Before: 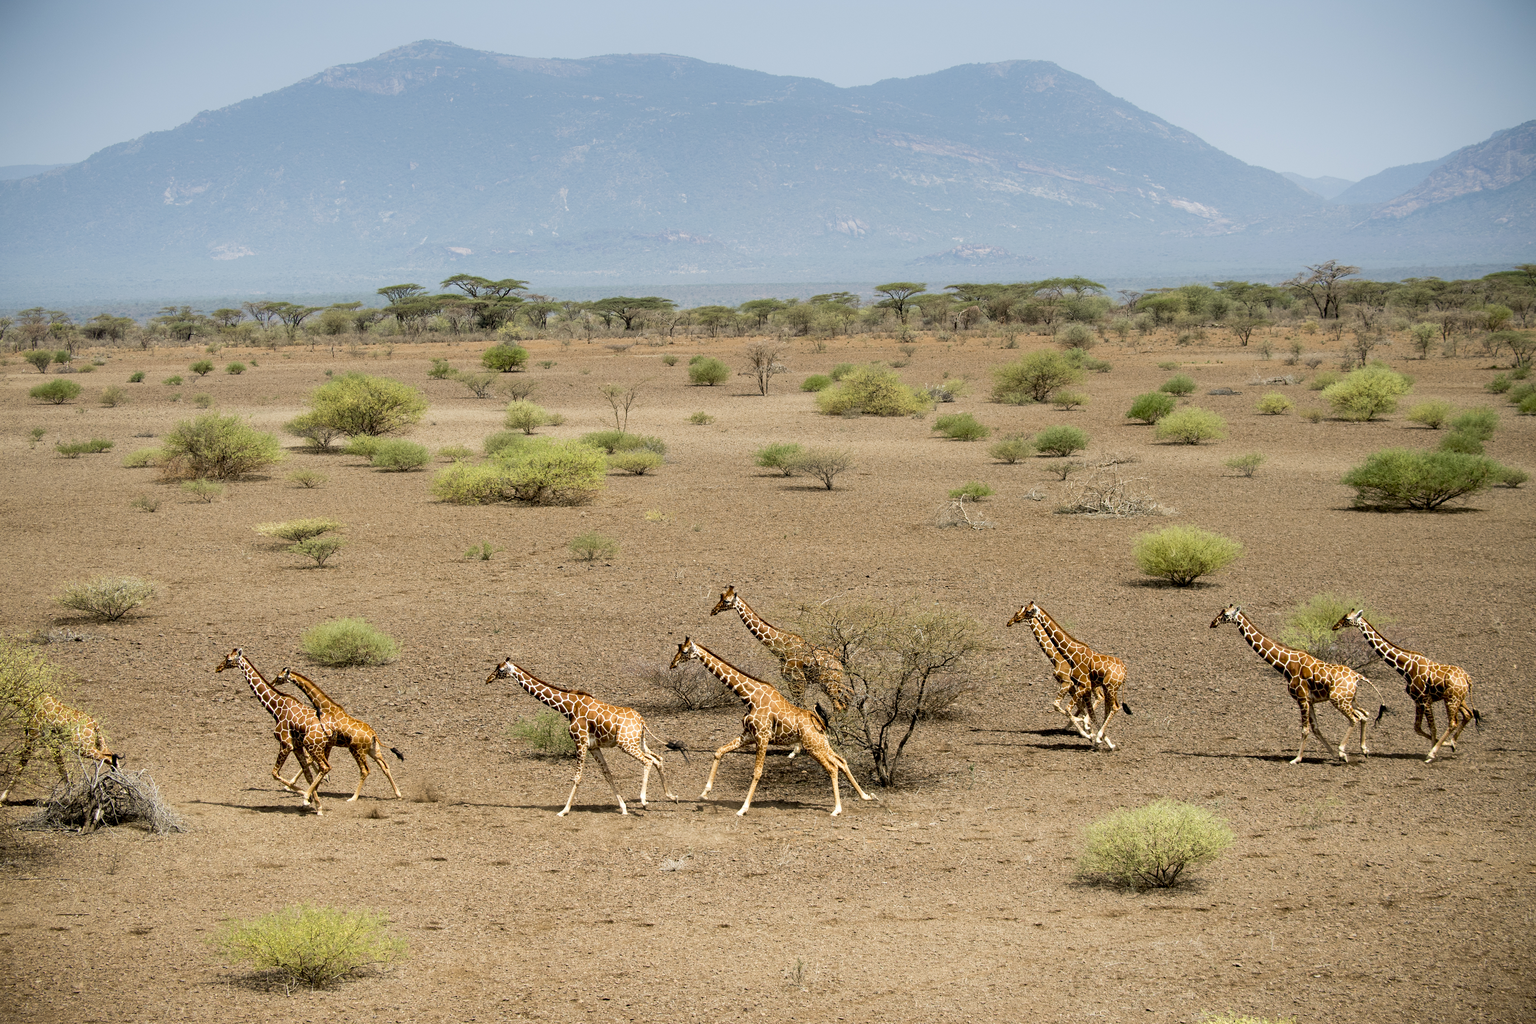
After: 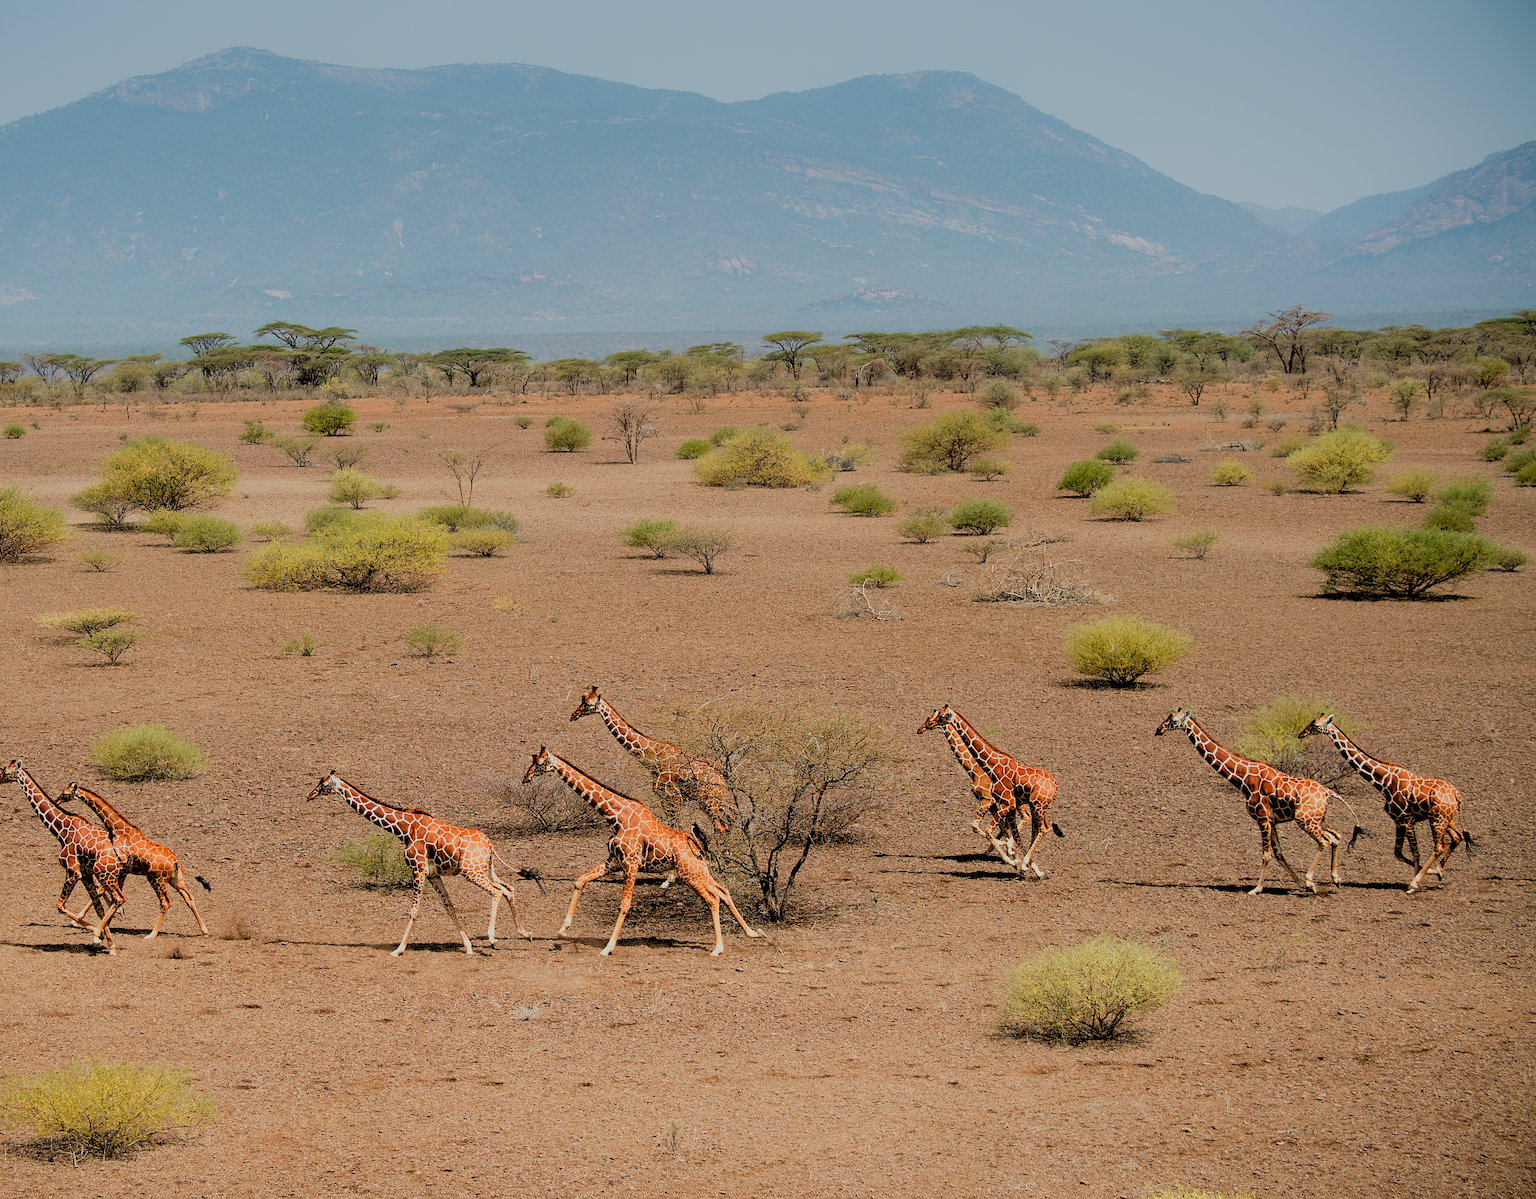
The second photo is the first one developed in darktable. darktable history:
rgb levels: preserve colors sum RGB, levels [[0.038, 0.433, 0.934], [0, 0.5, 1], [0, 0.5, 1]]
color zones: curves: ch1 [(0.239, 0.552) (0.75, 0.5)]; ch2 [(0.25, 0.462) (0.749, 0.457)], mix 25.94%
exposure: exposure -0.582 EV, compensate highlight preservation false
crop and rotate: left 14.584%
sharpen: on, module defaults
